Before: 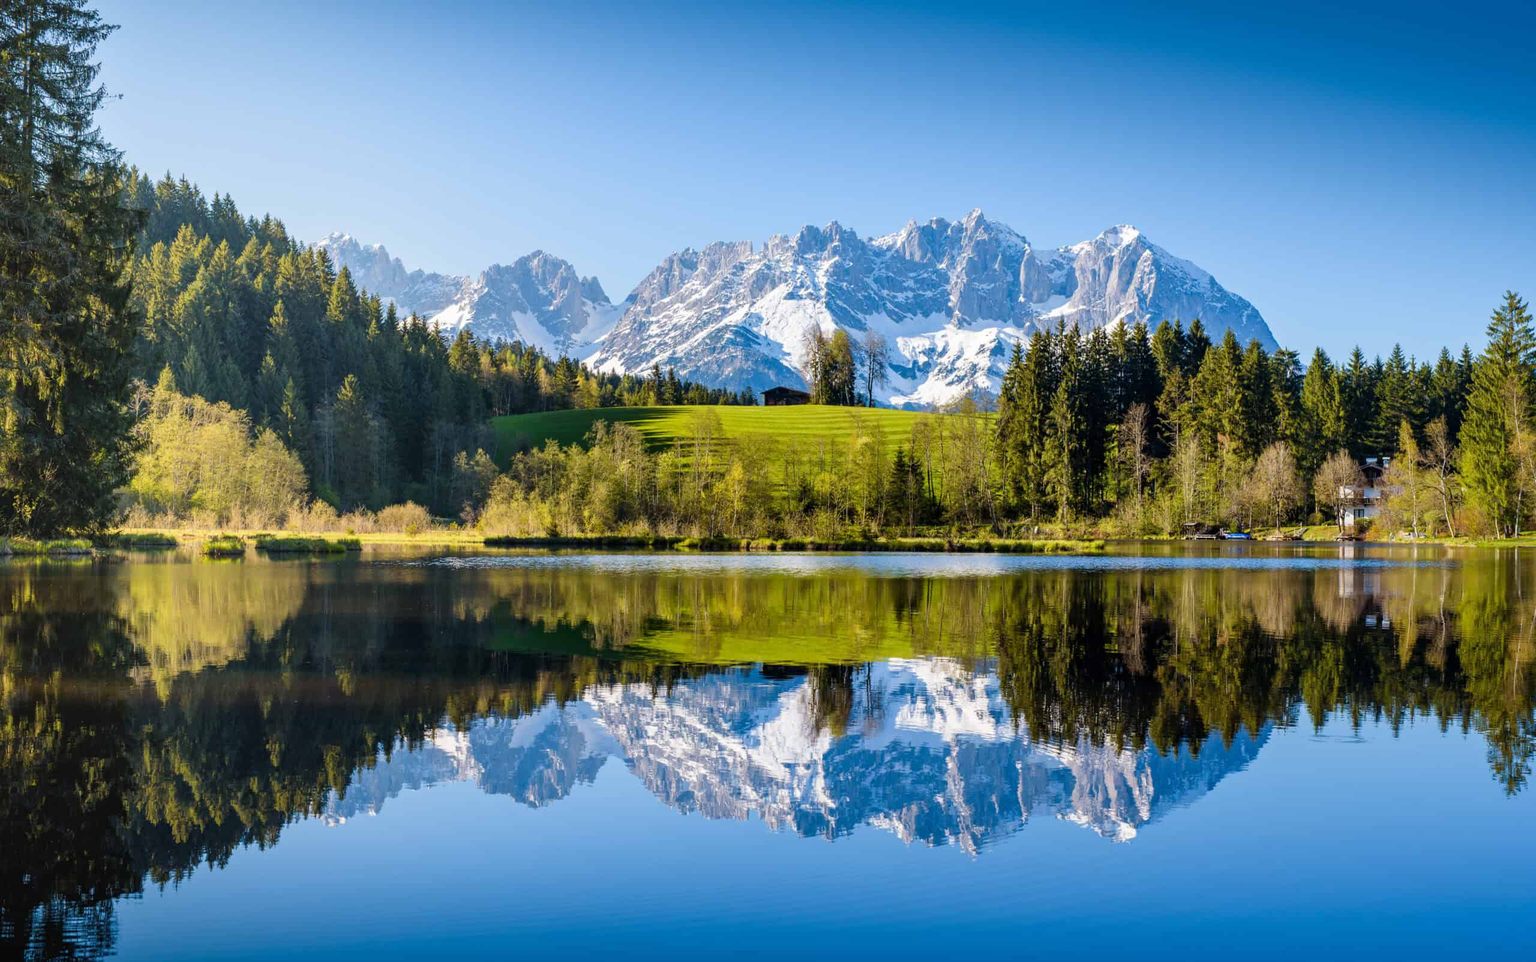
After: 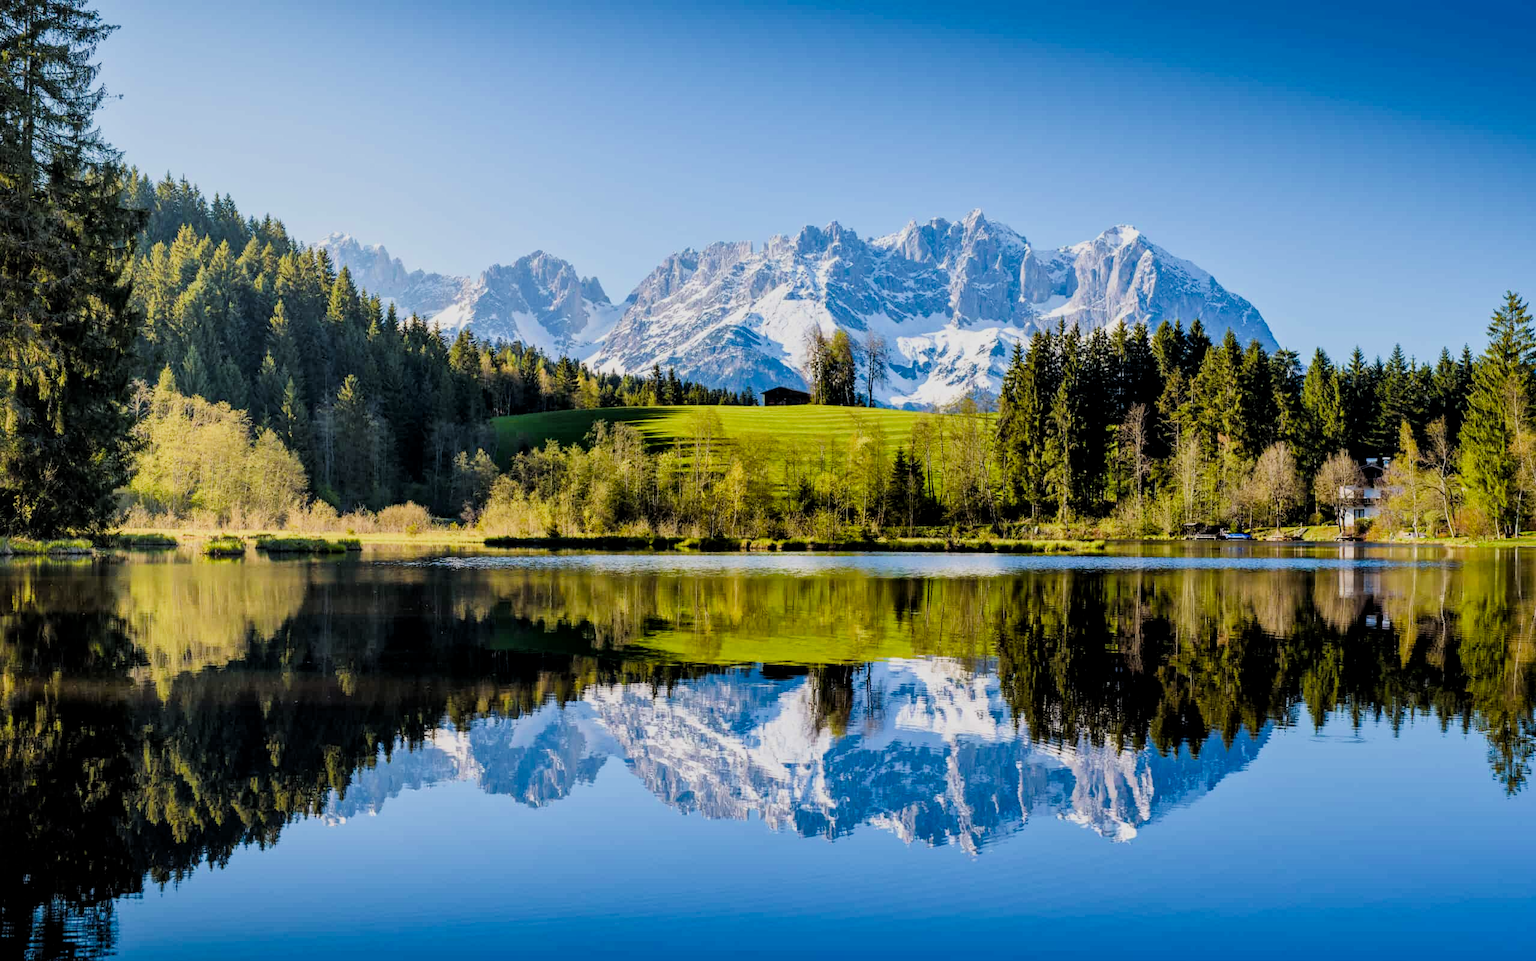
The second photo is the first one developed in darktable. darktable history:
local contrast: mode bilateral grid, contrast 20, coarseness 50, detail 121%, midtone range 0.2
filmic rgb: middle gray luminance 28.94%, black relative exposure -10.39 EV, white relative exposure 5.5 EV, target black luminance 0%, hardness 3.94, latitude 2.7%, contrast 1.131, highlights saturation mix 5.71%, shadows ↔ highlights balance 14.48%, color science v4 (2020)
tone curve: curves: ch0 [(0, 0) (0.003, 0.003) (0.011, 0.011) (0.025, 0.025) (0.044, 0.045) (0.069, 0.07) (0.1, 0.101) (0.136, 0.138) (0.177, 0.18) (0.224, 0.228) (0.277, 0.281) (0.335, 0.34) (0.399, 0.405) (0.468, 0.475) (0.543, 0.551) (0.623, 0.633) (0.709, 0.72) (0.801, 0.813) (0.898, 0.907) (1, 1)], color space Lab, independent channels, preserve colors none
